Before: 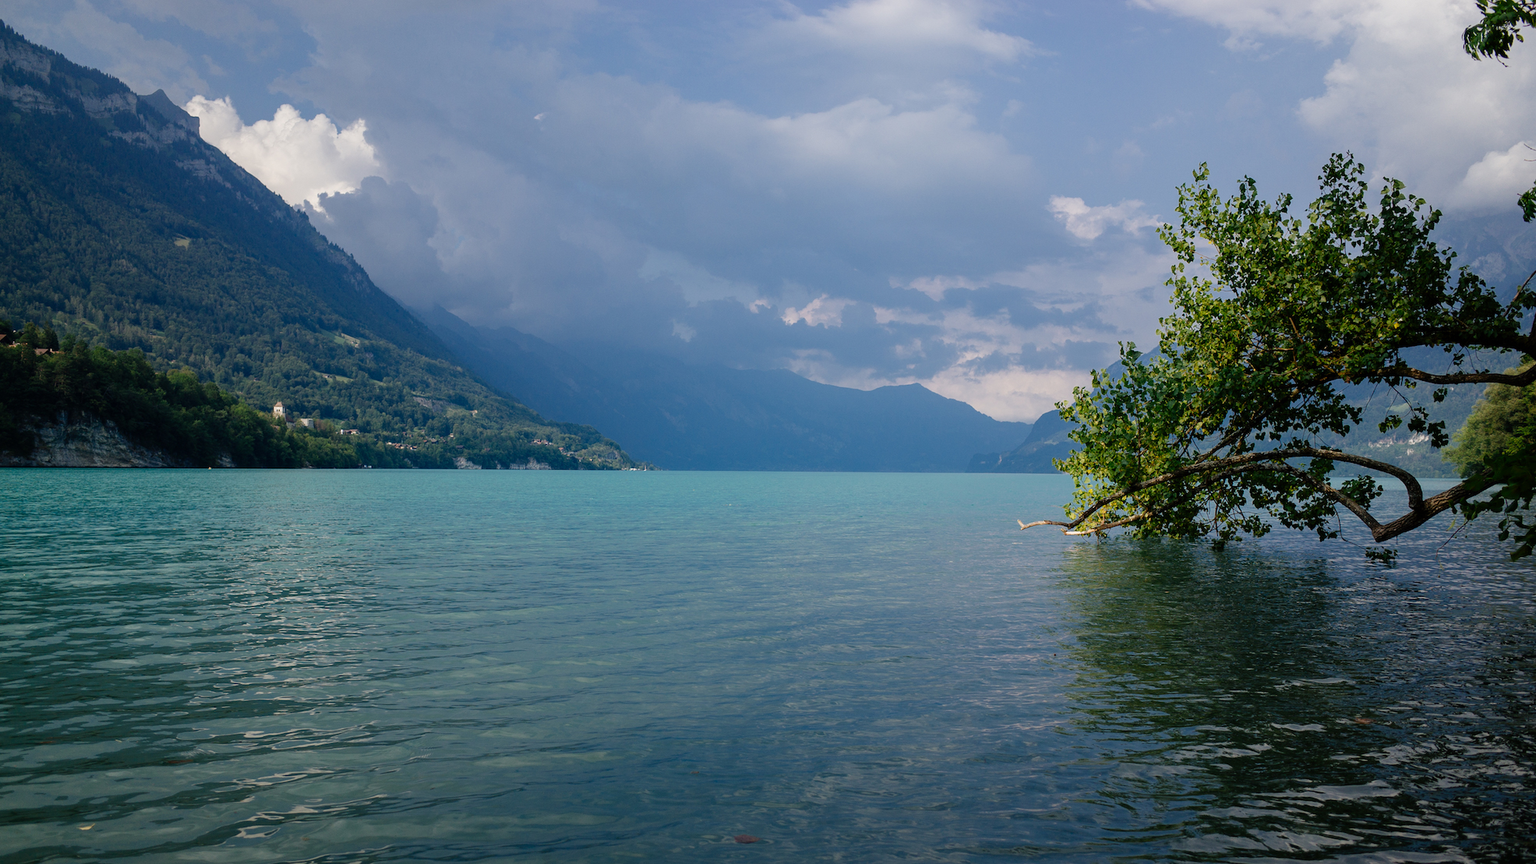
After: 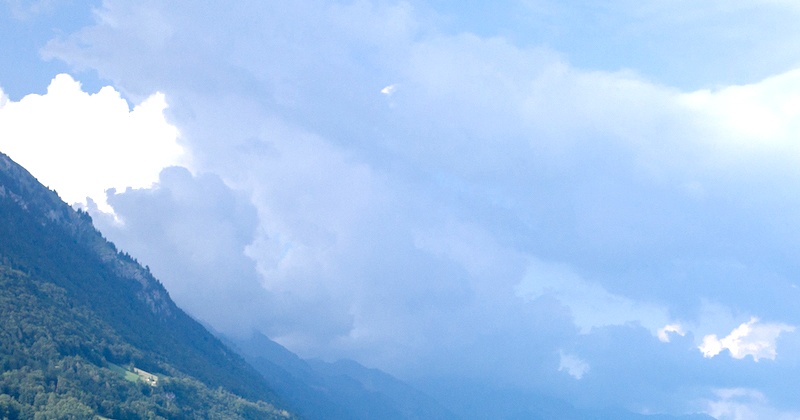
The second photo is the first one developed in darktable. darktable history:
exposure: black level correction 0, exposure 1.2 EV, compensate highlight preservation false
crop: left 15.452%, top 5.459%, right 43.956%, bottom 56.62%
